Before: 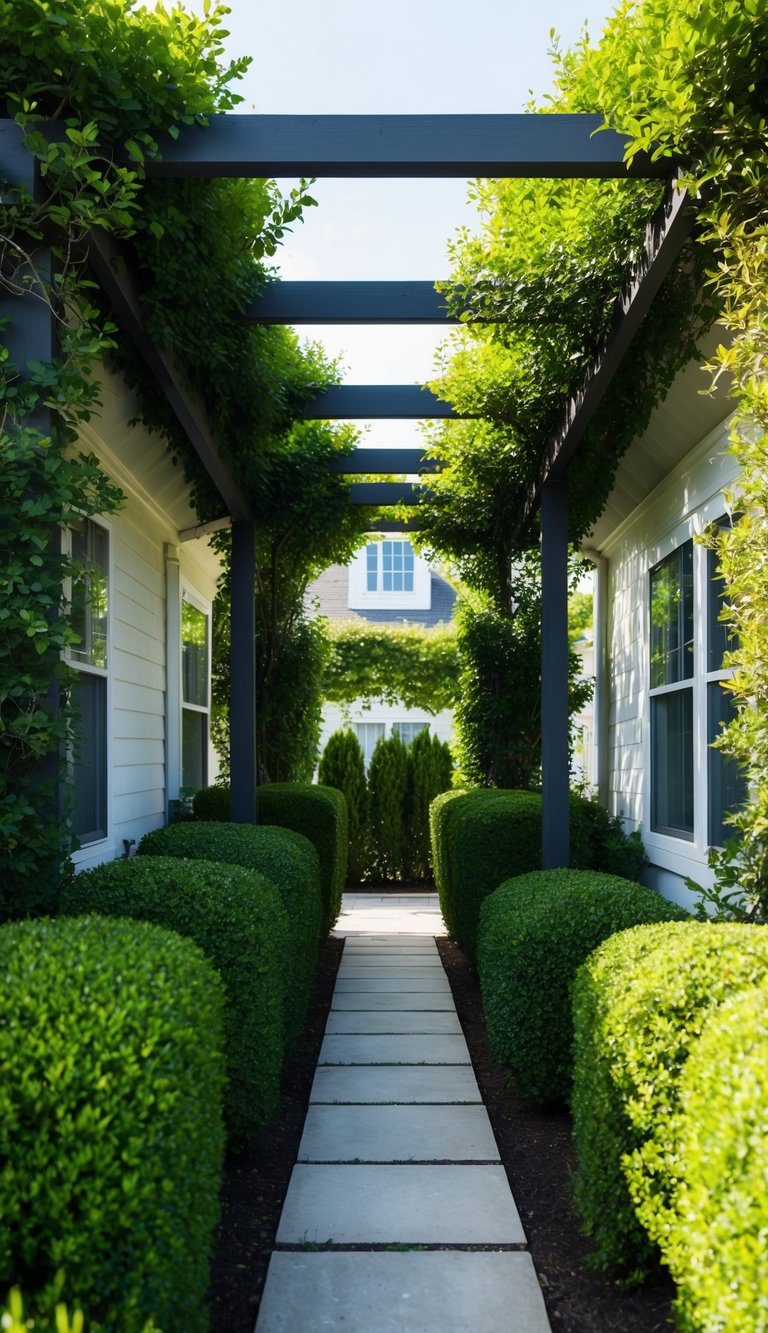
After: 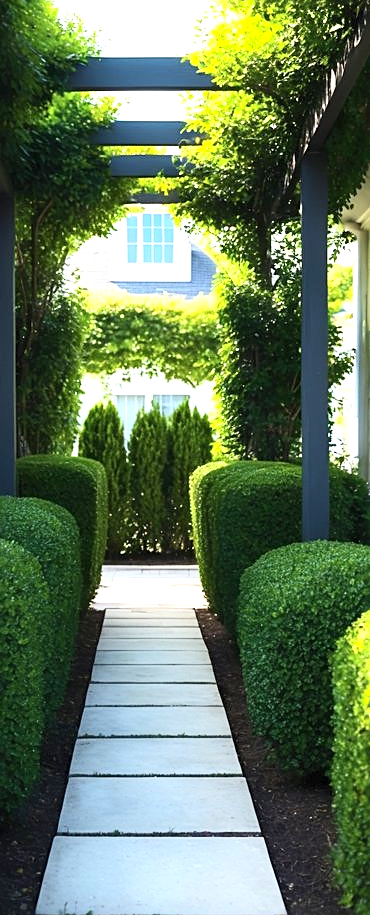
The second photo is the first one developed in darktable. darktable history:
crop: left 31.379%, top 24.658%, right 20.326%, bottom 6.628%
sharpen: on, module defaults
contrast brightness saturation: contrast 0.2, brightness 0.16, saturation 0.22
color correction: saturation 0.85
exposure: exposure 1 EV, compensate highlight preservation false
